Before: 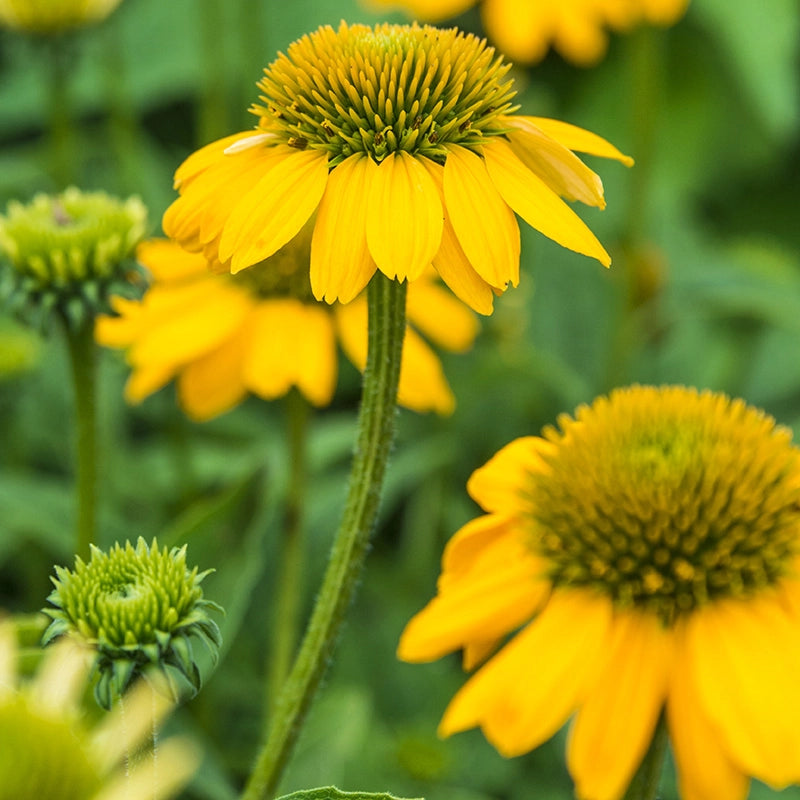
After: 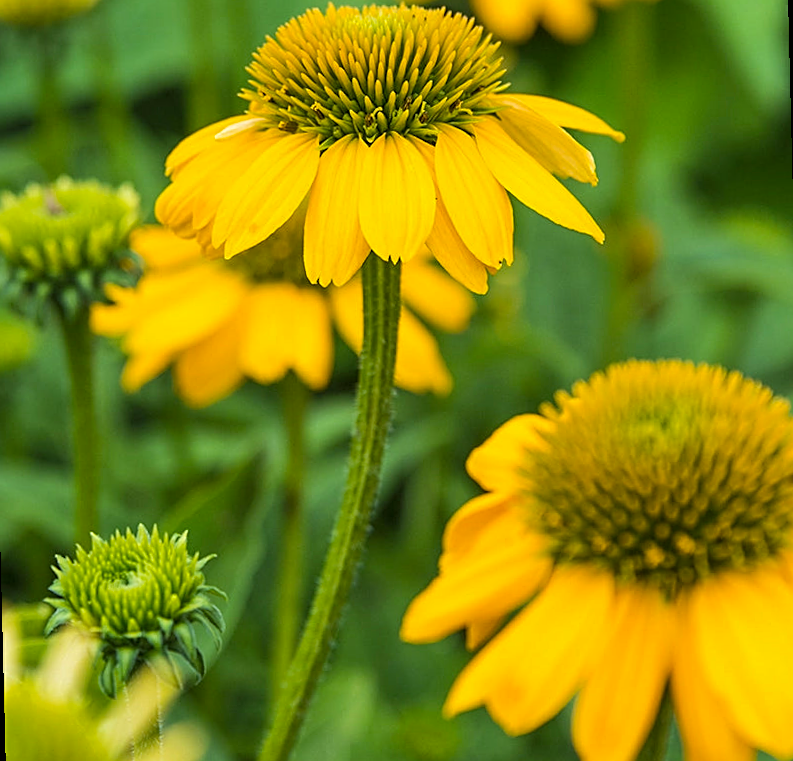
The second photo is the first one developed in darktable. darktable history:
color balance rgb: perceptual saturation grading › global saturation 10%, global vibrance 10%
sharpen: on, module defaults
rotate and perspective: rotation -1.42°, crop left 0.016, crop right 0.984, crop top 0.035, crop bottom 0.965
